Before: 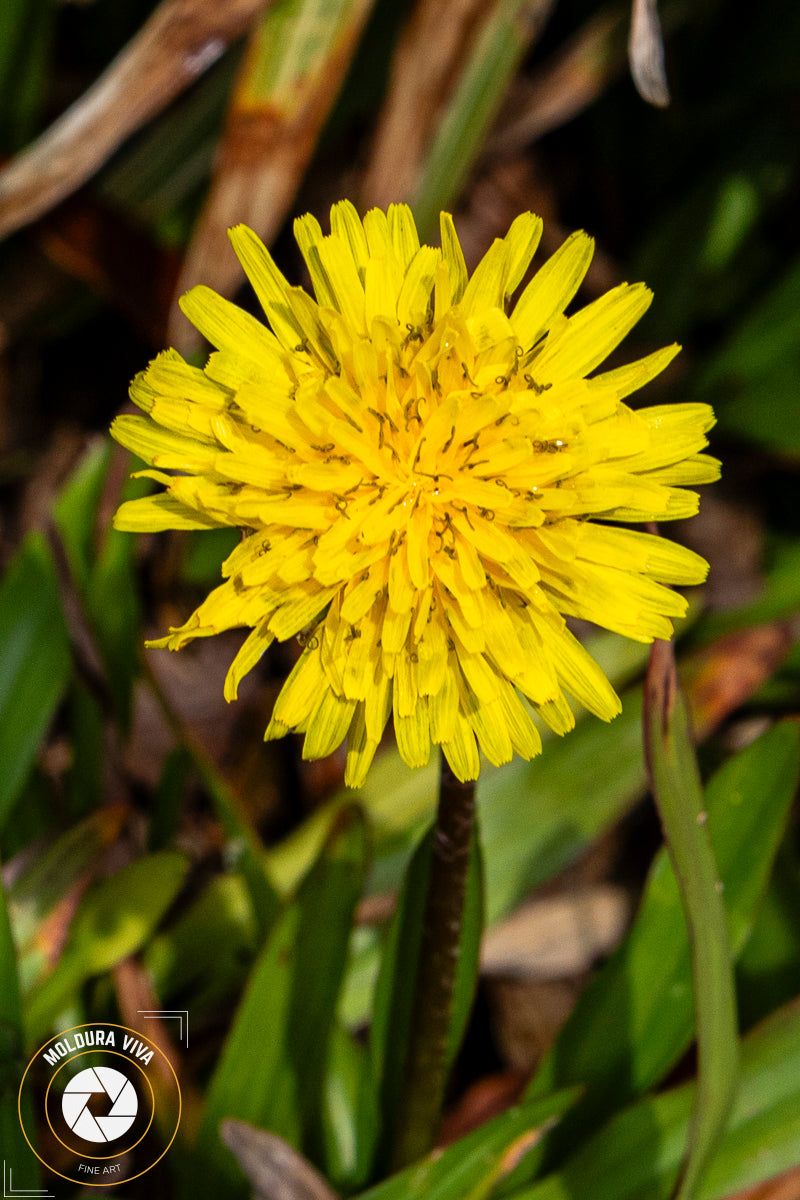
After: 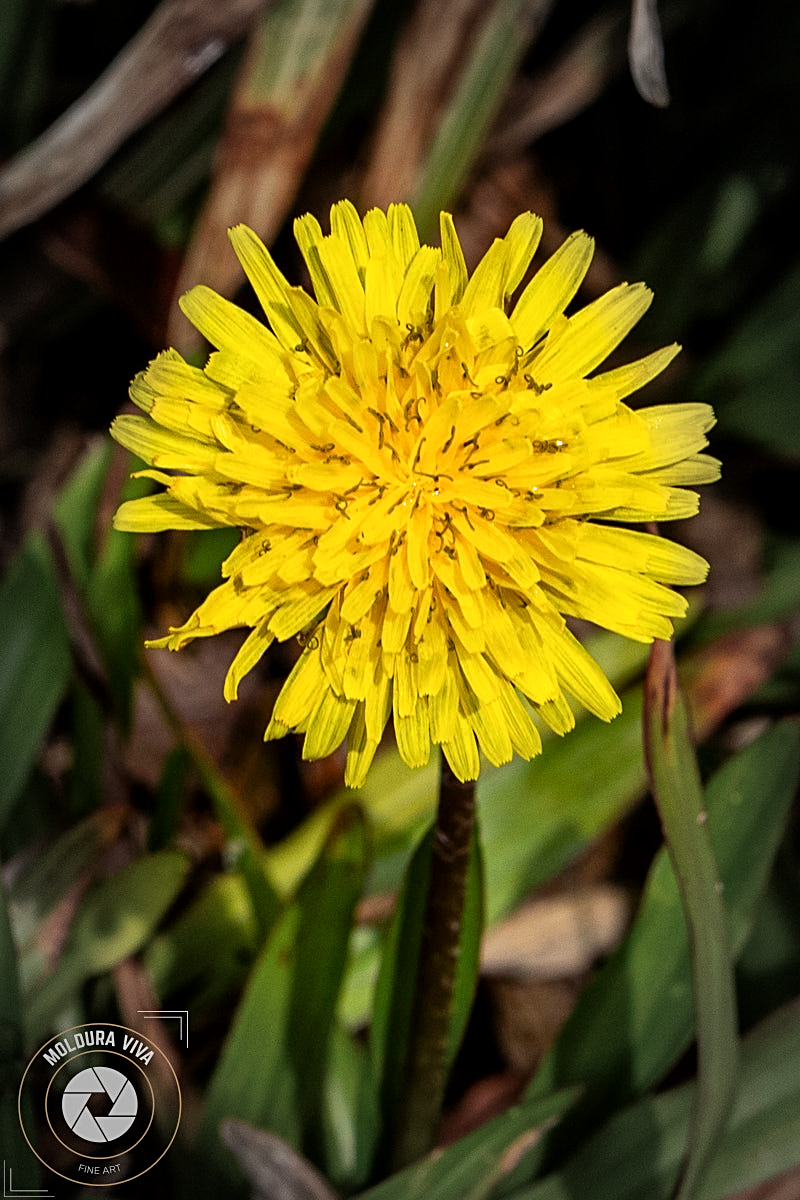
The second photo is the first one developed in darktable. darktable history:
vignetting: fall-off start 66.68%, fall-off radius 39.74%, automatic ratio true, width/height ratio 0.669
sharpen: on, module defaults
local contrast: mode bilateral grid, contrast 20, coarseness 50, detail 119%, midtone range 0.2
